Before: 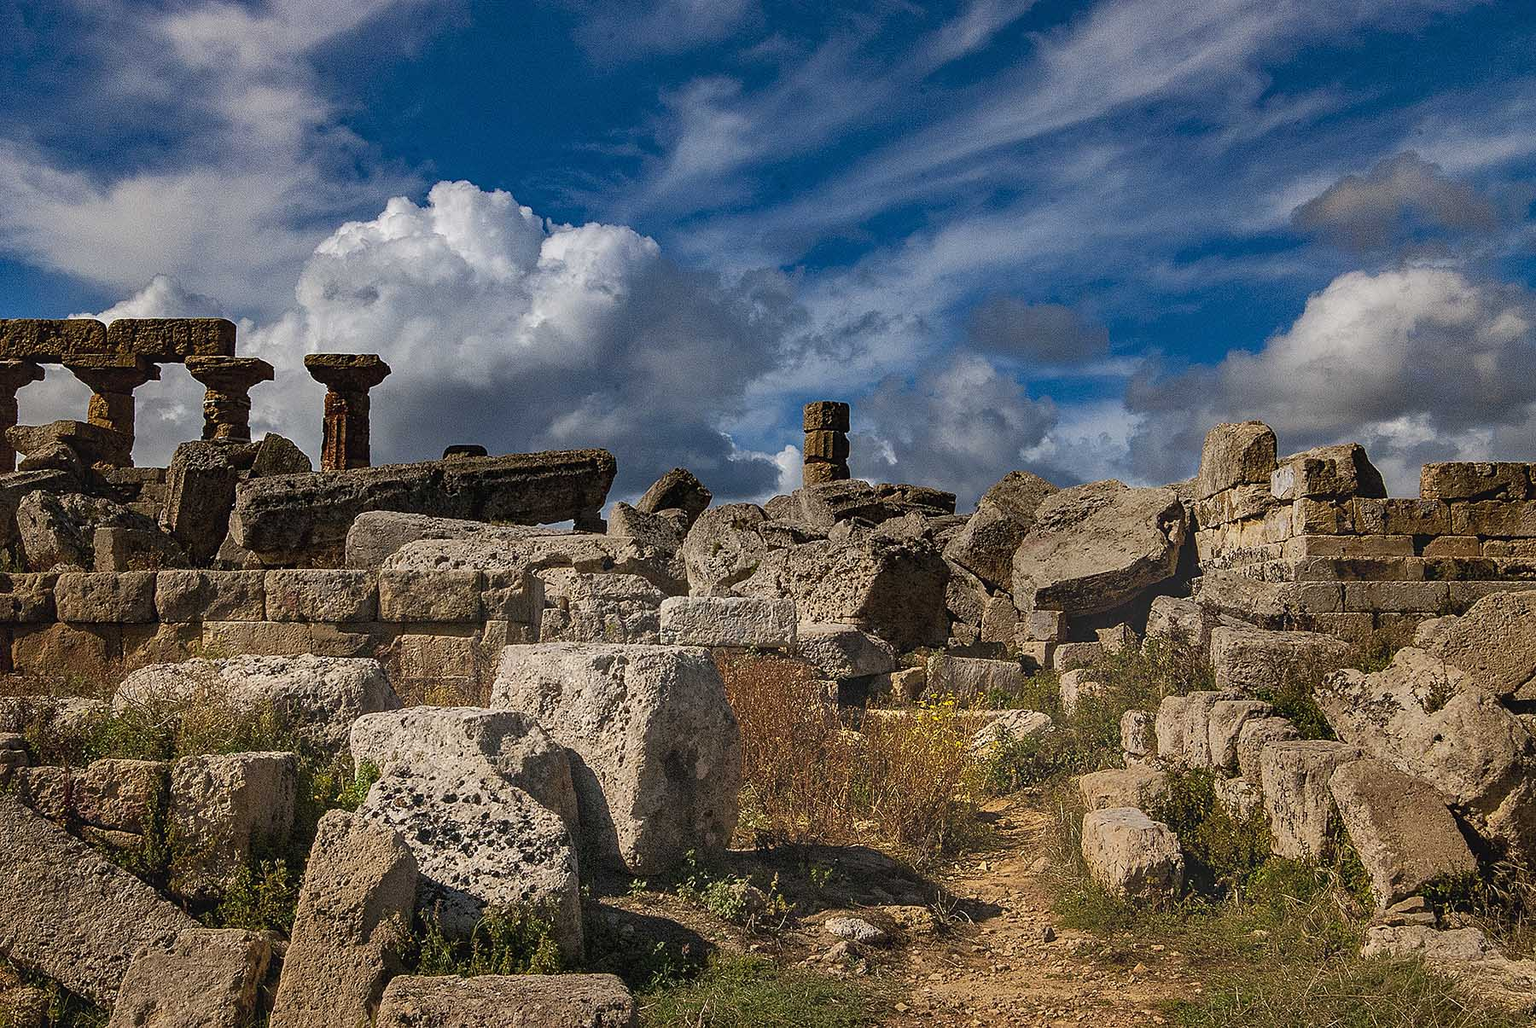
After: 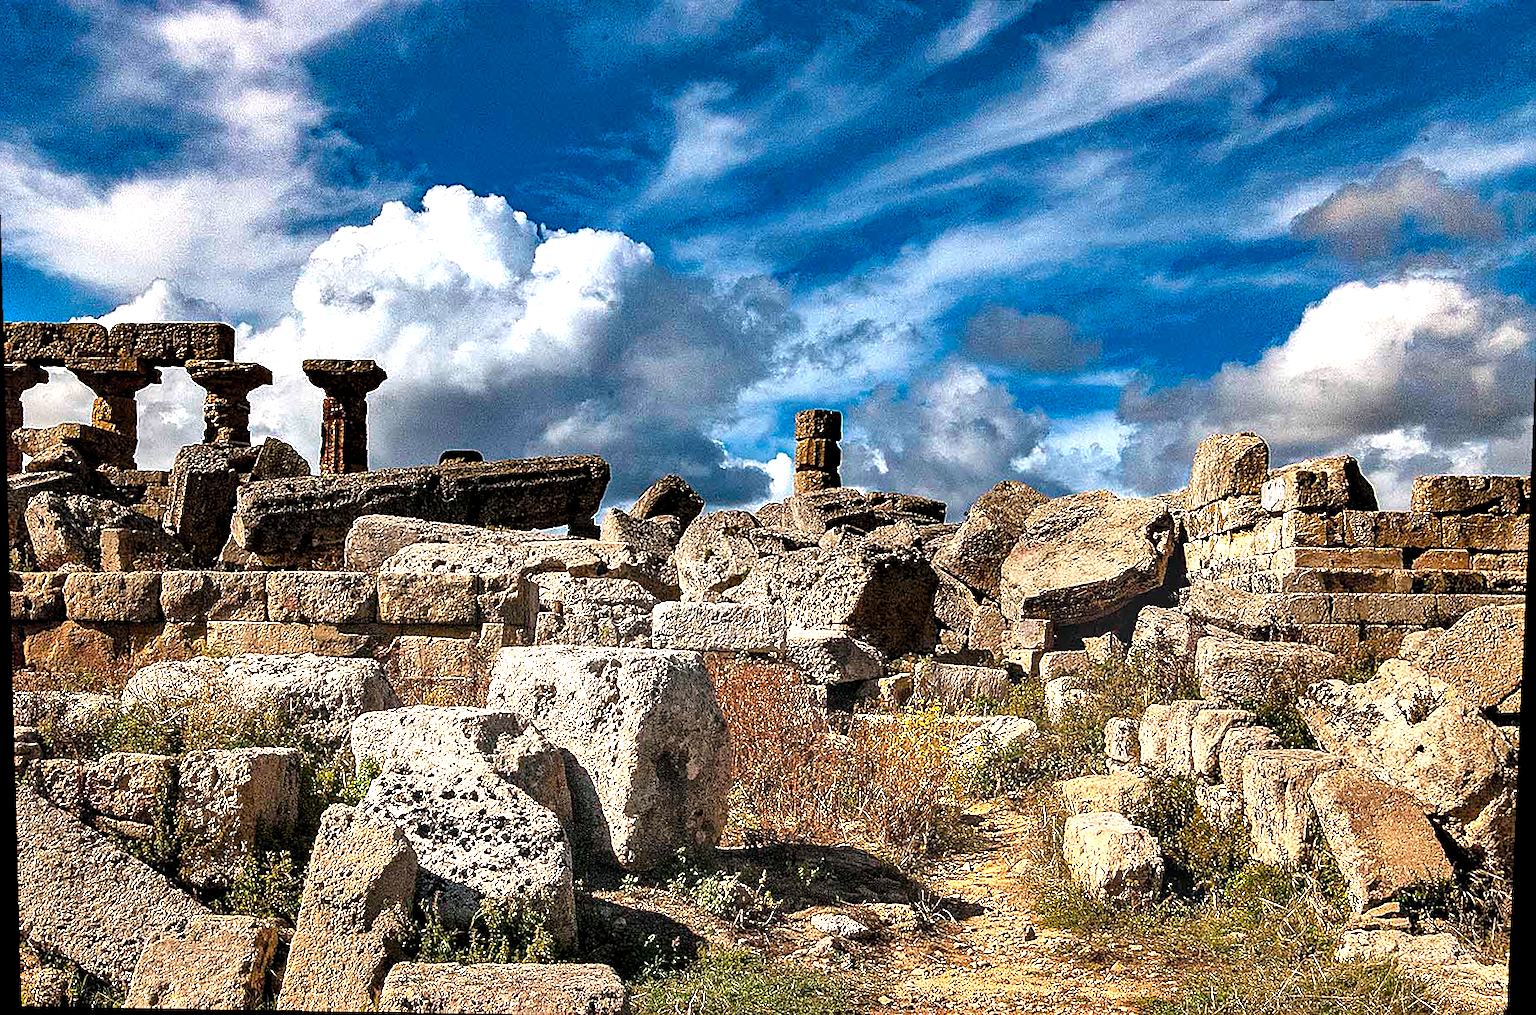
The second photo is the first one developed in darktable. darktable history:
crop and rotate: angle -0.5°
levels: levels [0.012, 0.367, 0.697]
shadows and highlights: shadows 49, highlights -41, soften with gaussian
rotate and perspective: lens shift (vertical) 0.048, lens shift (horizontal) -0.024, automatic cropping off
sharpen: radius 1.864, amount 0.398, threshold 1.271
contrast equalizer: octaves 7, y [[0.6 ×6], [0.55 ×6], [0 ×6], [0 ×6], [0 ×6]], mix 0.2
